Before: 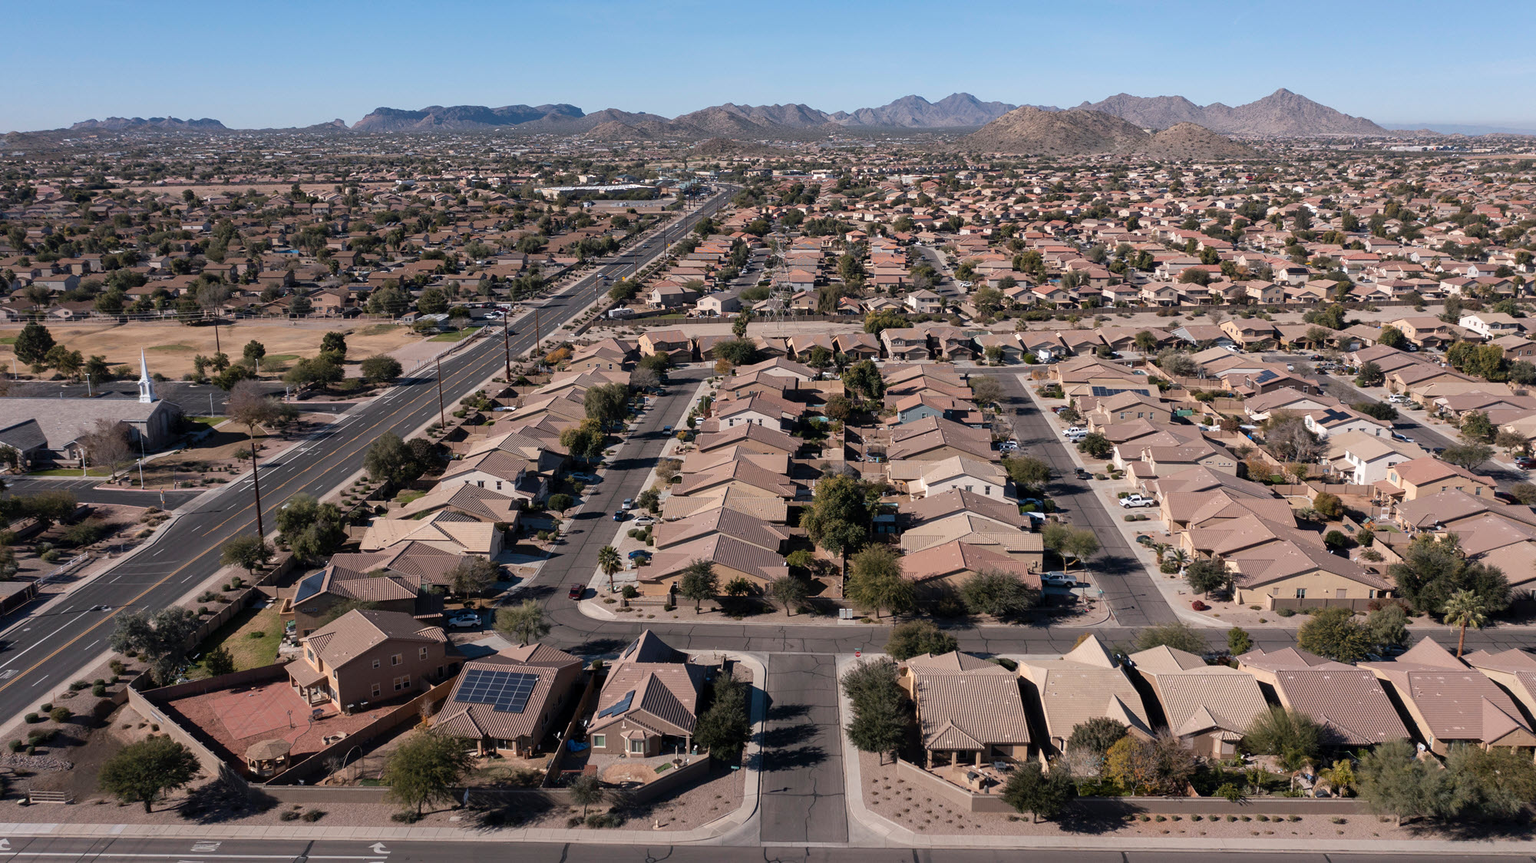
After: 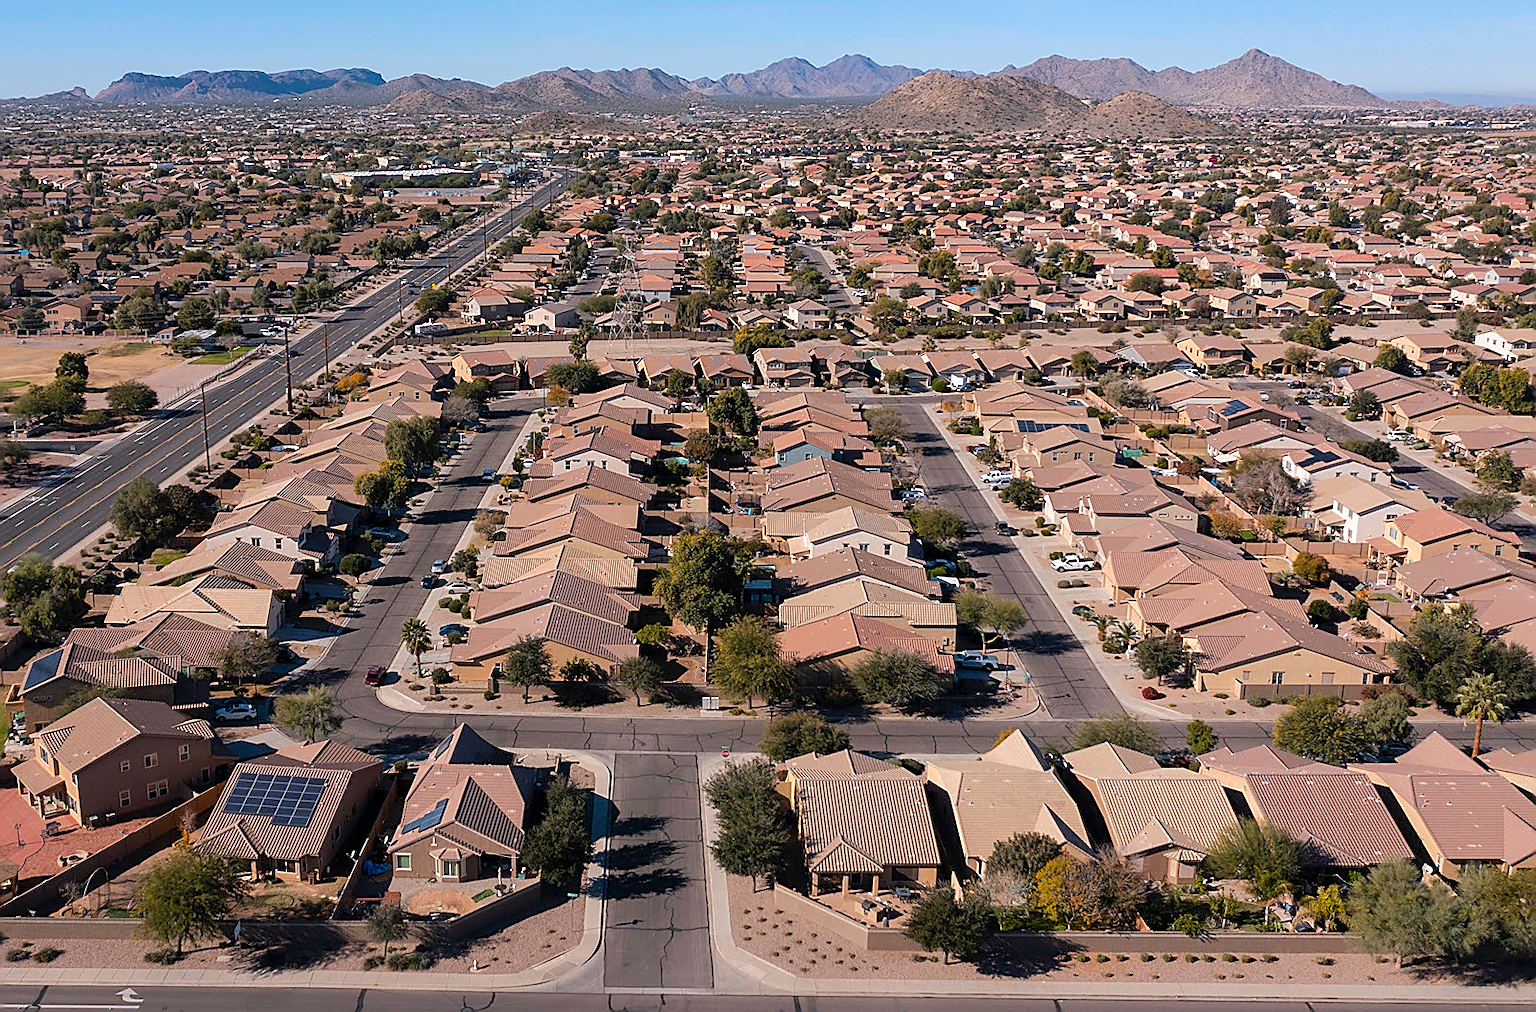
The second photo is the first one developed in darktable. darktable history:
crop and rotate: left 17.959%, top 5.771%, right 1.742%
sharpen: radius 1.4, amount 1.25, threshold 0.7
color balance rgb: perceptual saturation grading › global saturation 25%, perceptual brilliance grading › mid-tones 10%, perceptual brilliance grading › shadows 15%, global vibrance 20%
